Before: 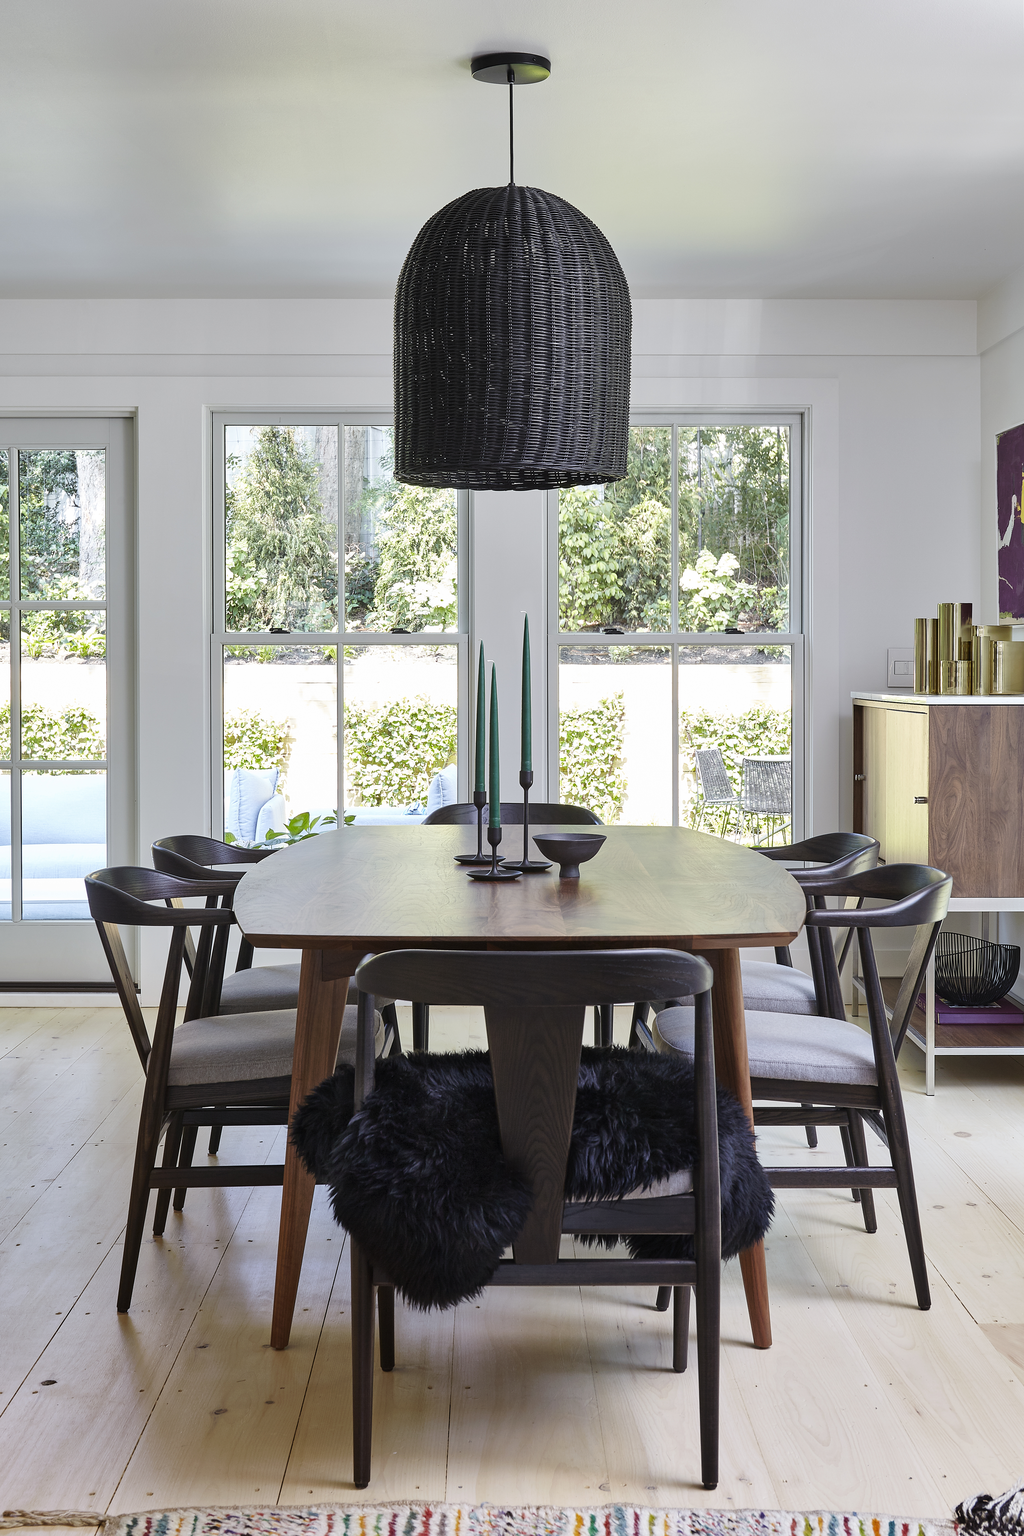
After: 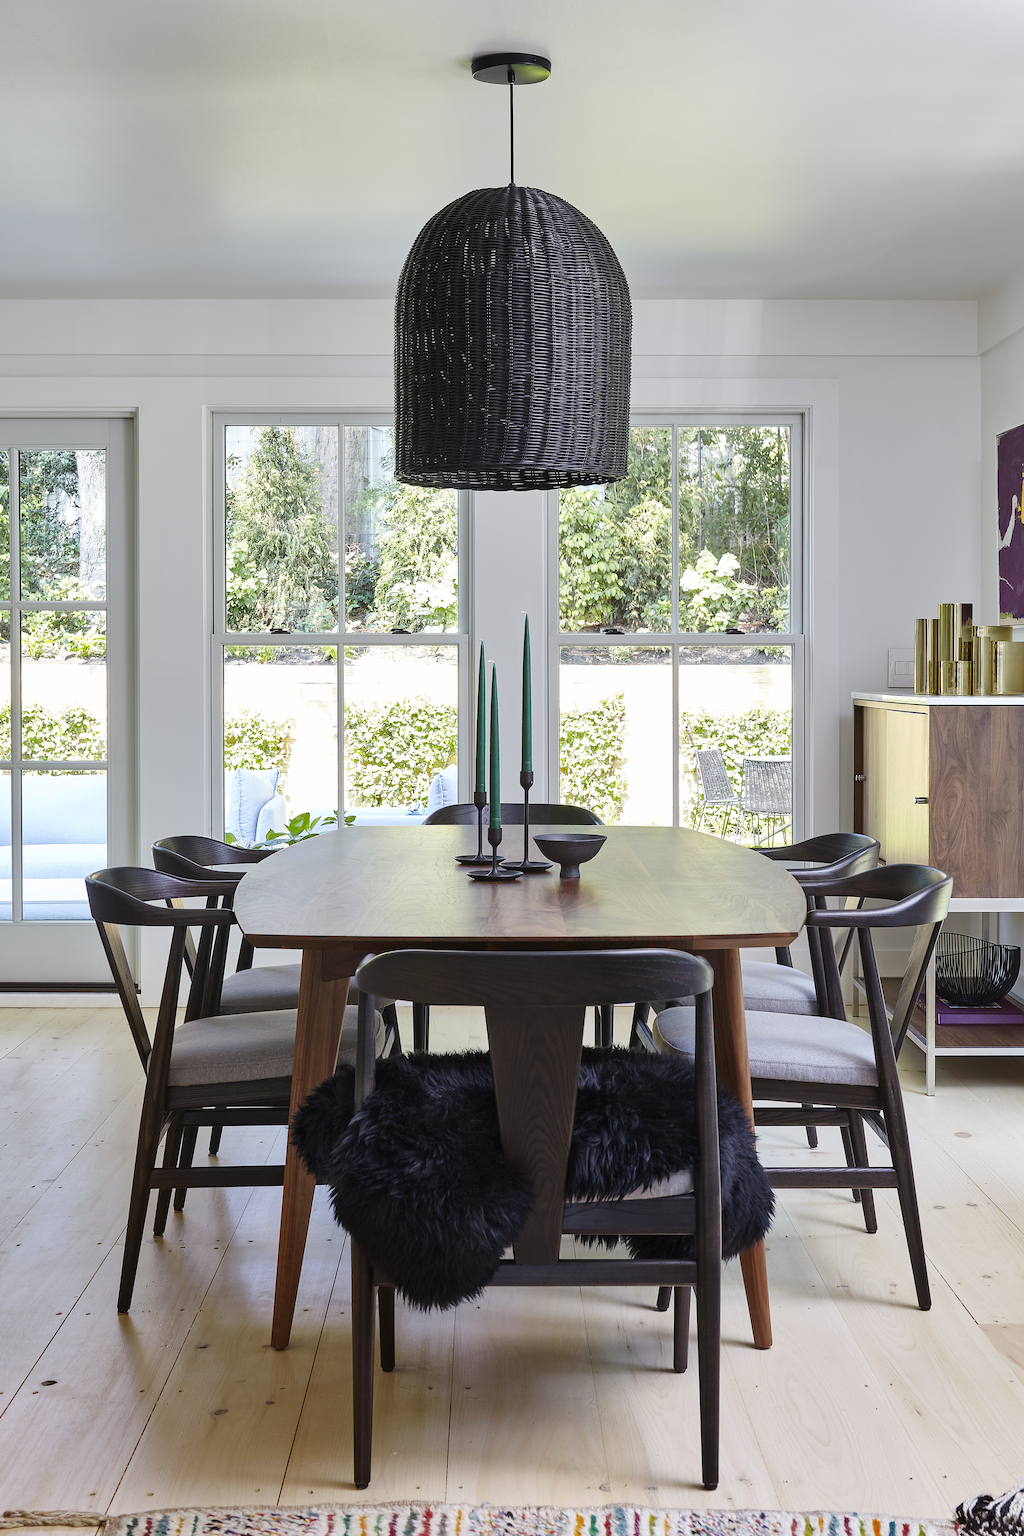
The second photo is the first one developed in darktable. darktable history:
contrast brightness saturation: contrast 0.042, saturation 0.075
